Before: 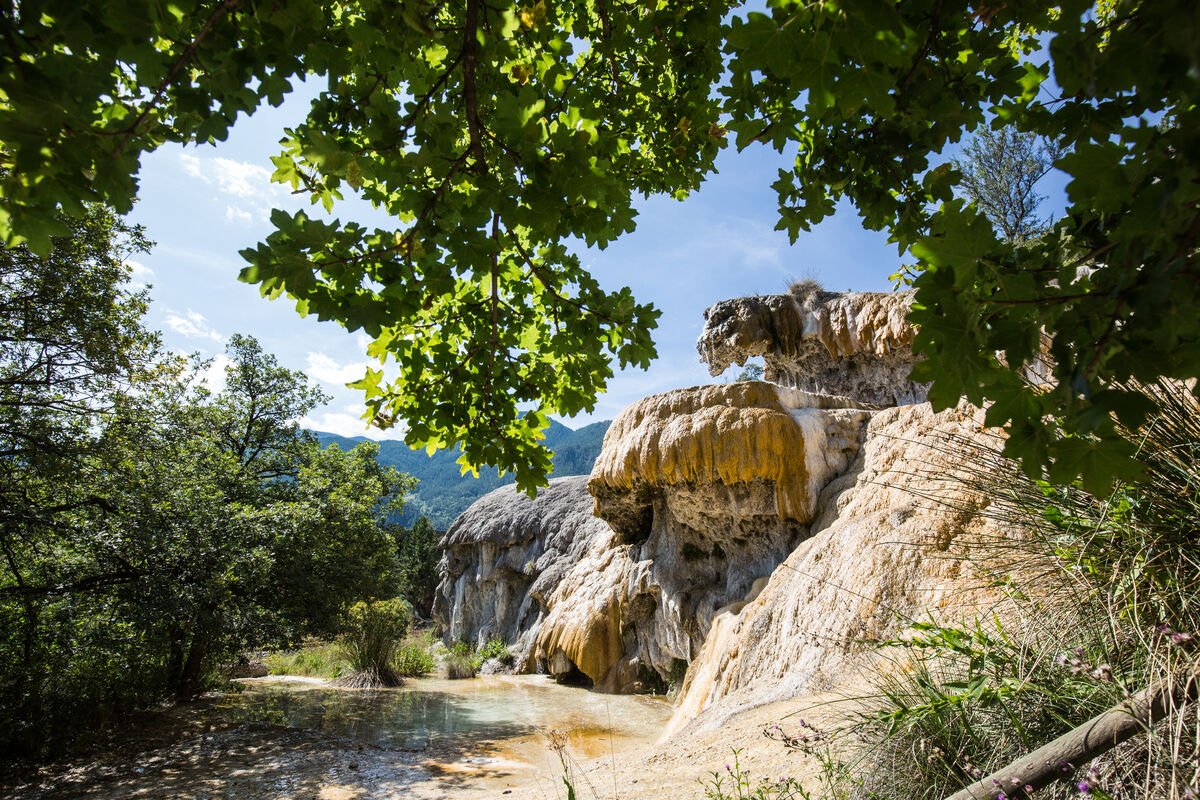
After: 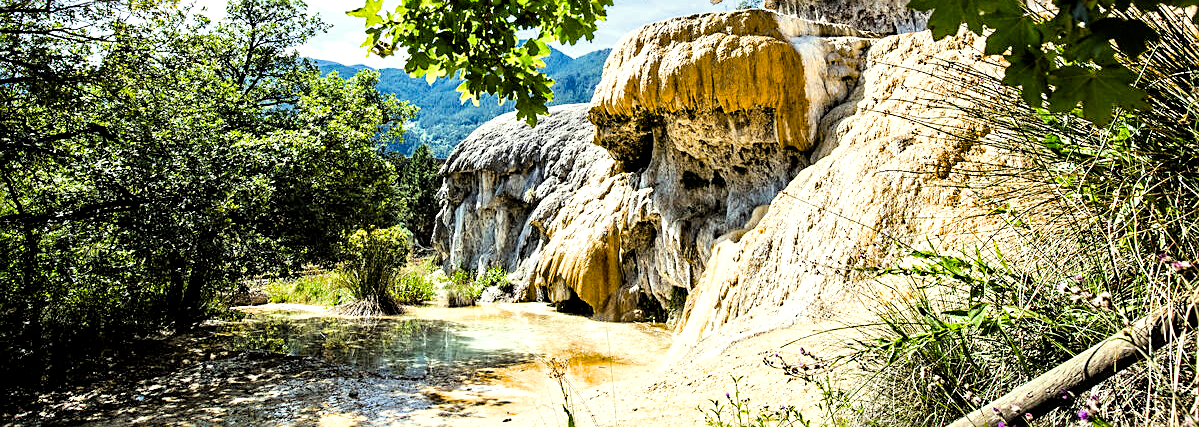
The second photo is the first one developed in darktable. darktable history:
exposure: exposure 1.056 EV, compensate highlight preservation false
crop and rotate: top 46.562%, right 0.01%
sharpen: on, module defaults
contrast equalizer: octaves 7, y [[0.535, 0.543, 0.548, 0.548, 0.542, 0.532], [0.5 ×6], [0.5 ×6], [0 ×6], [0 ×6]]
levels: levels [0, 0.474, 0.947]
color balance rgb: perceptual saturation grading › global saturation 18.107%, saturation formula JzAzBz (2021)
color correction: highlights a* -4.74, highlights b* 5.05, saturation 0.966
filmic rgb: black relative exposure -7.73 EV, white relative exposure 4.44 EV, target black luminance 0%, hardness 3.76, latitude 50.7%, contrast 1.07, highlights saturation mix 9.24%, shadows ↔ highlights balance -0.22%, add noise in highlights 0, preserve chrominance max RGB, color science v3 (2019), use custom middle-gray values true, contrast in highlights soft
